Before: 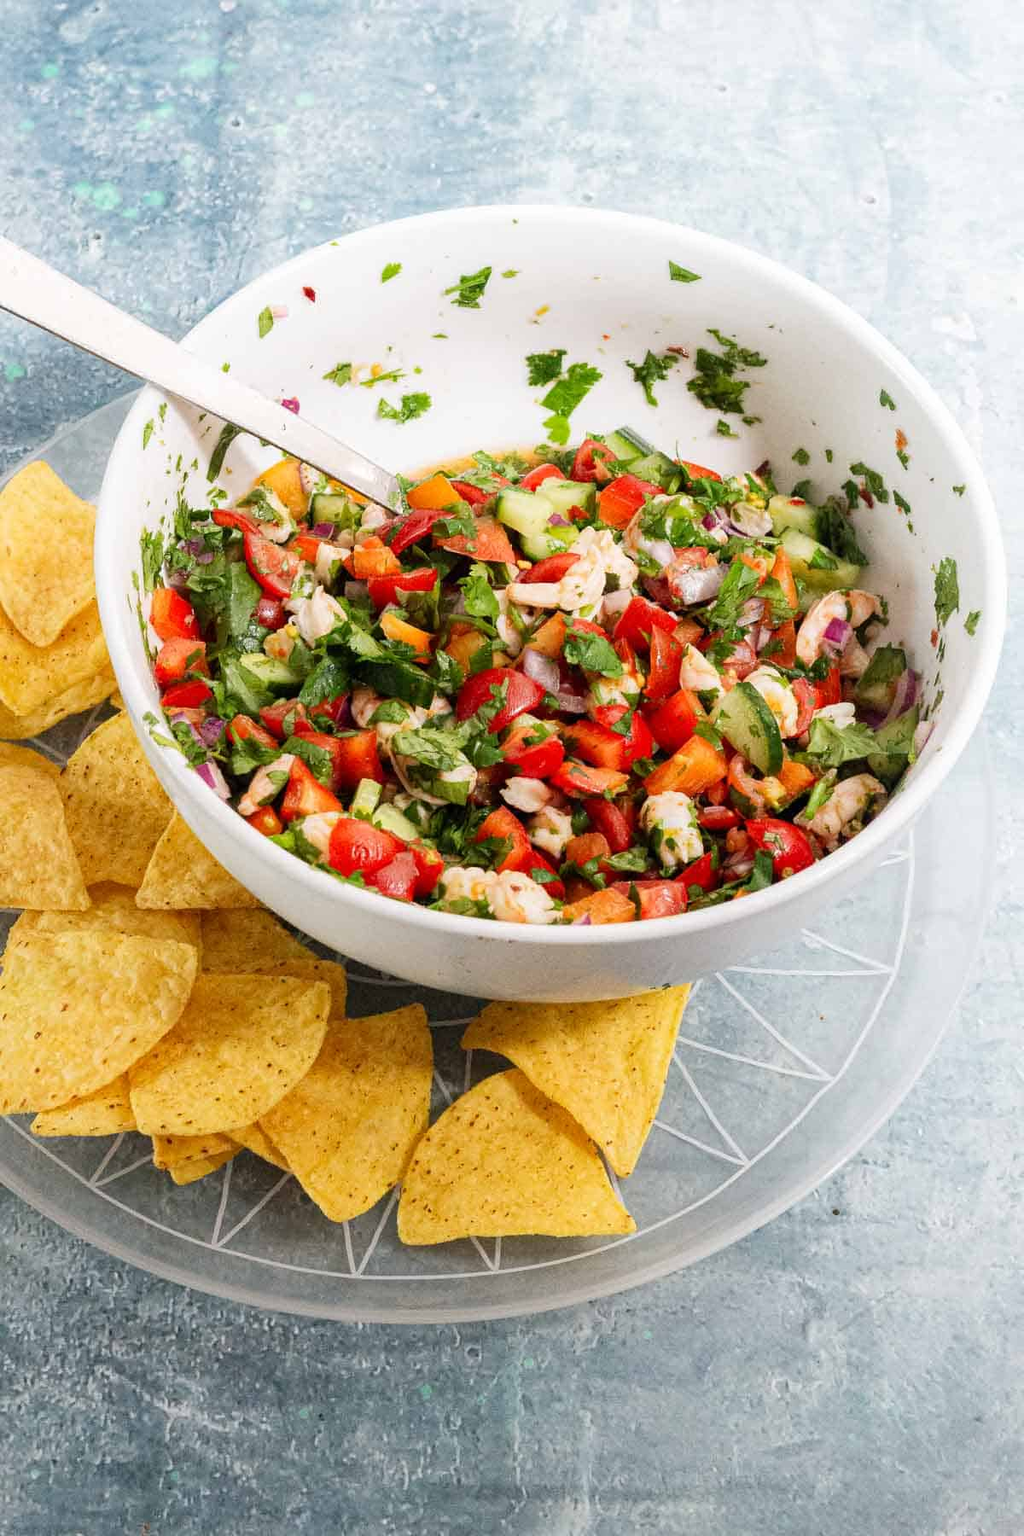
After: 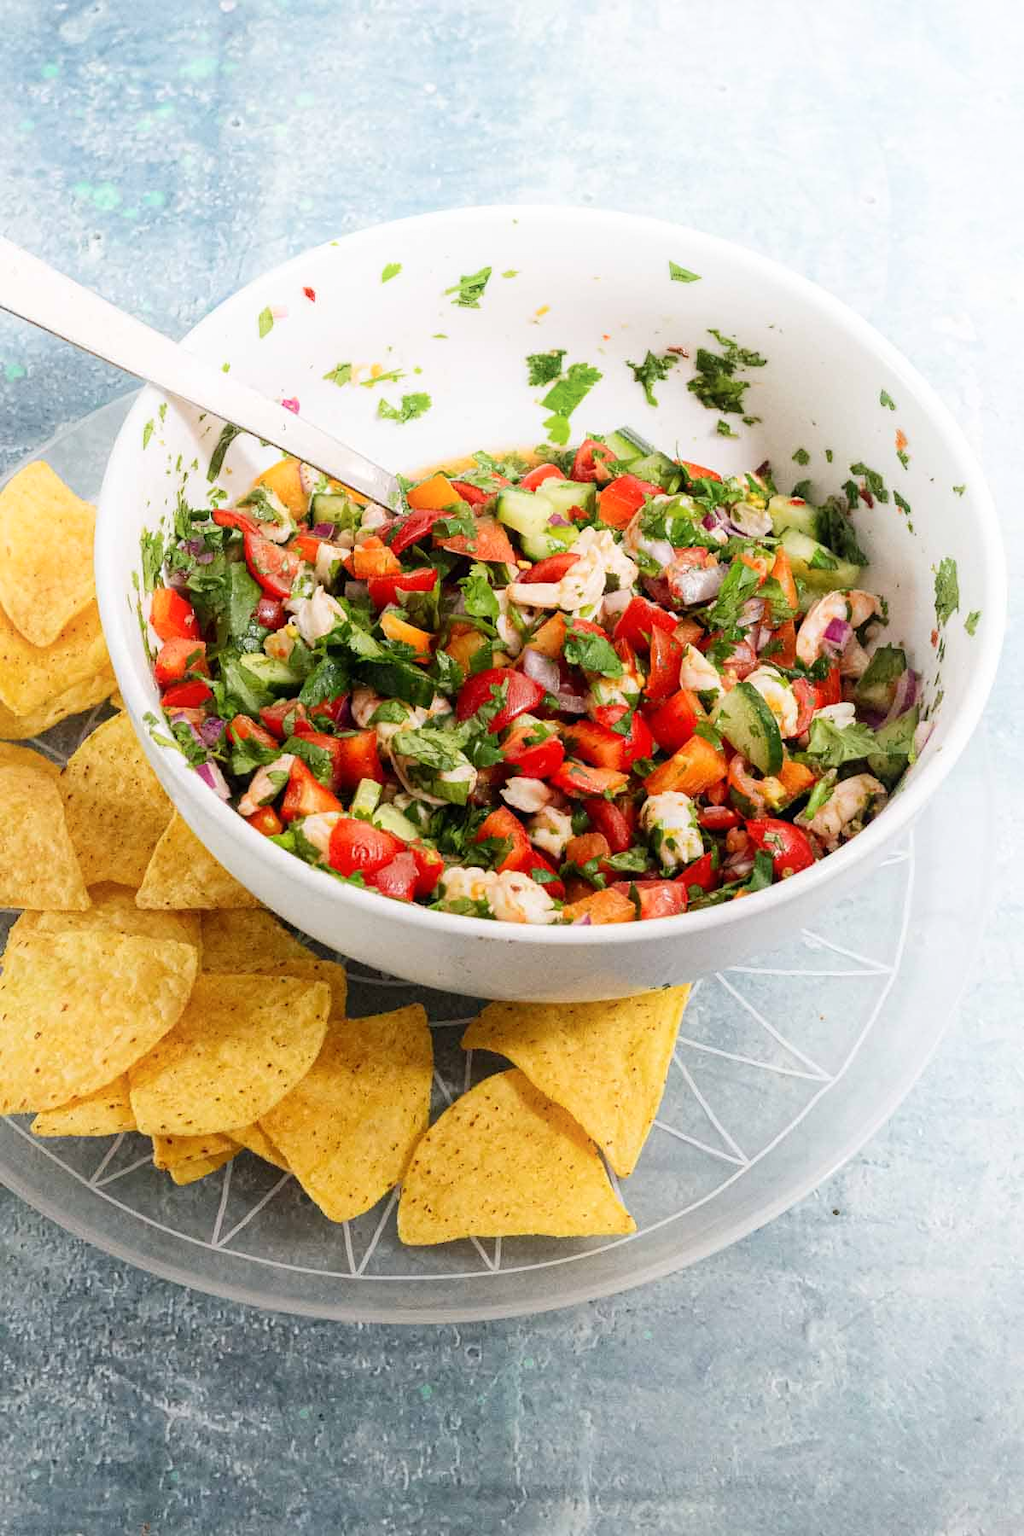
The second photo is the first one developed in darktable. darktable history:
shadows and highlights: shadows -23.61, highlights 45.76, soften with gaussian
